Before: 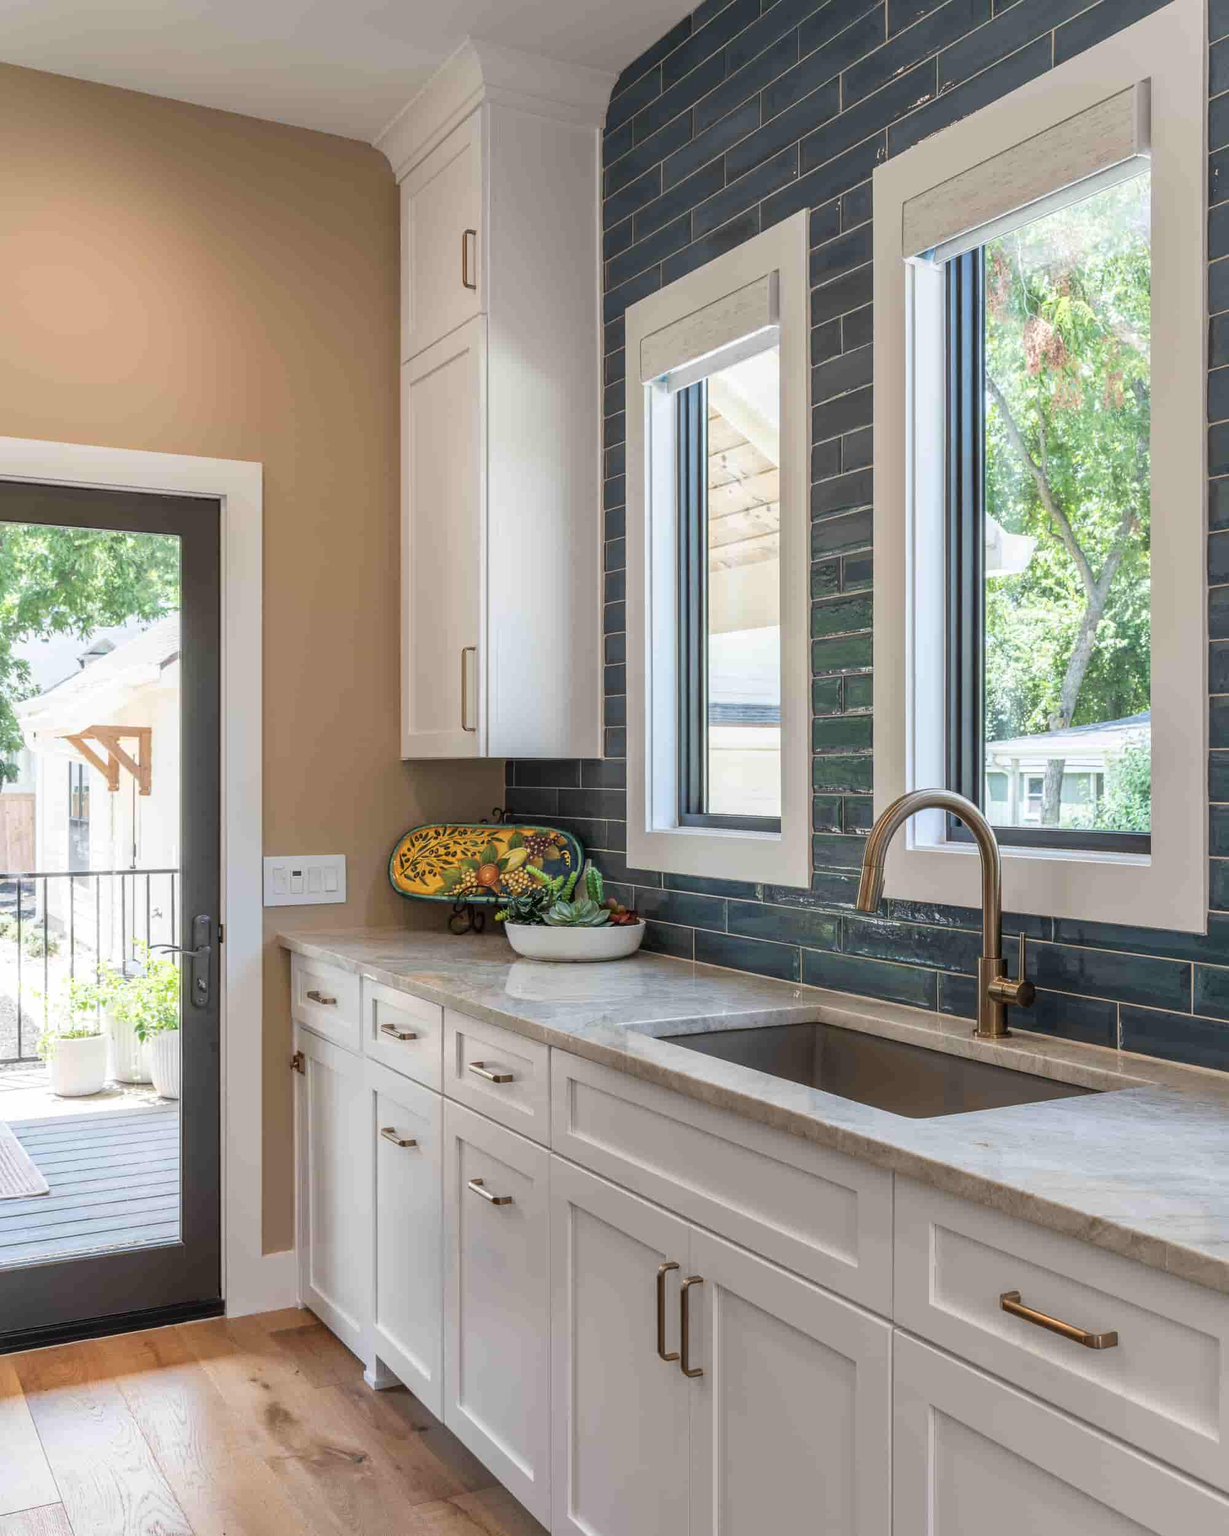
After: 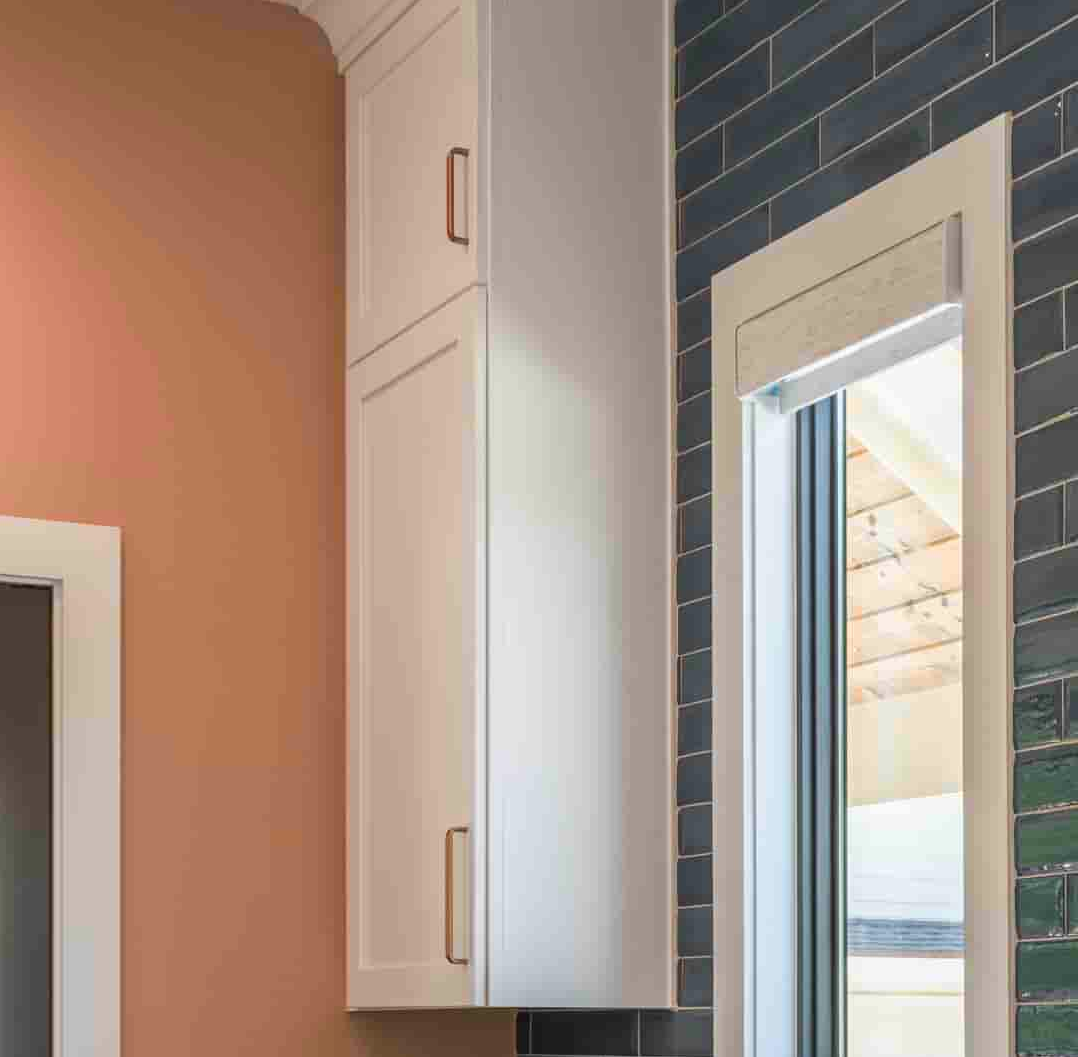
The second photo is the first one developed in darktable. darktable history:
crop: left 15.306%, top 9.065%, right 30.789%, bottom 48.638%
color zones: curves: ch1 [(0.24, 0.634) (0.75, 0.5)]; ch2 [(0.253, 0.437) (0.745, 0.491)], mix 102.12%
